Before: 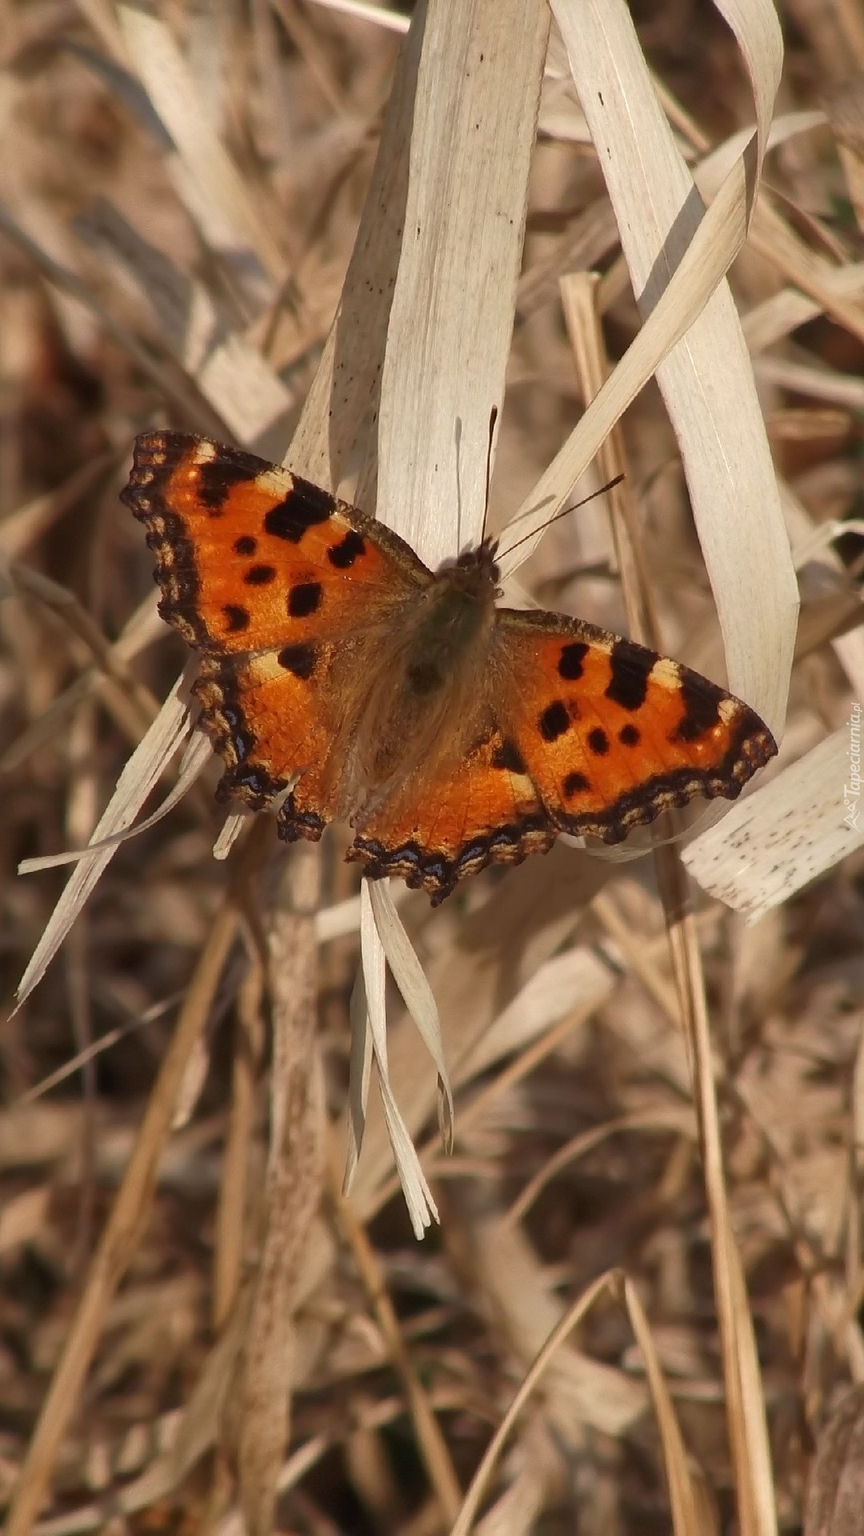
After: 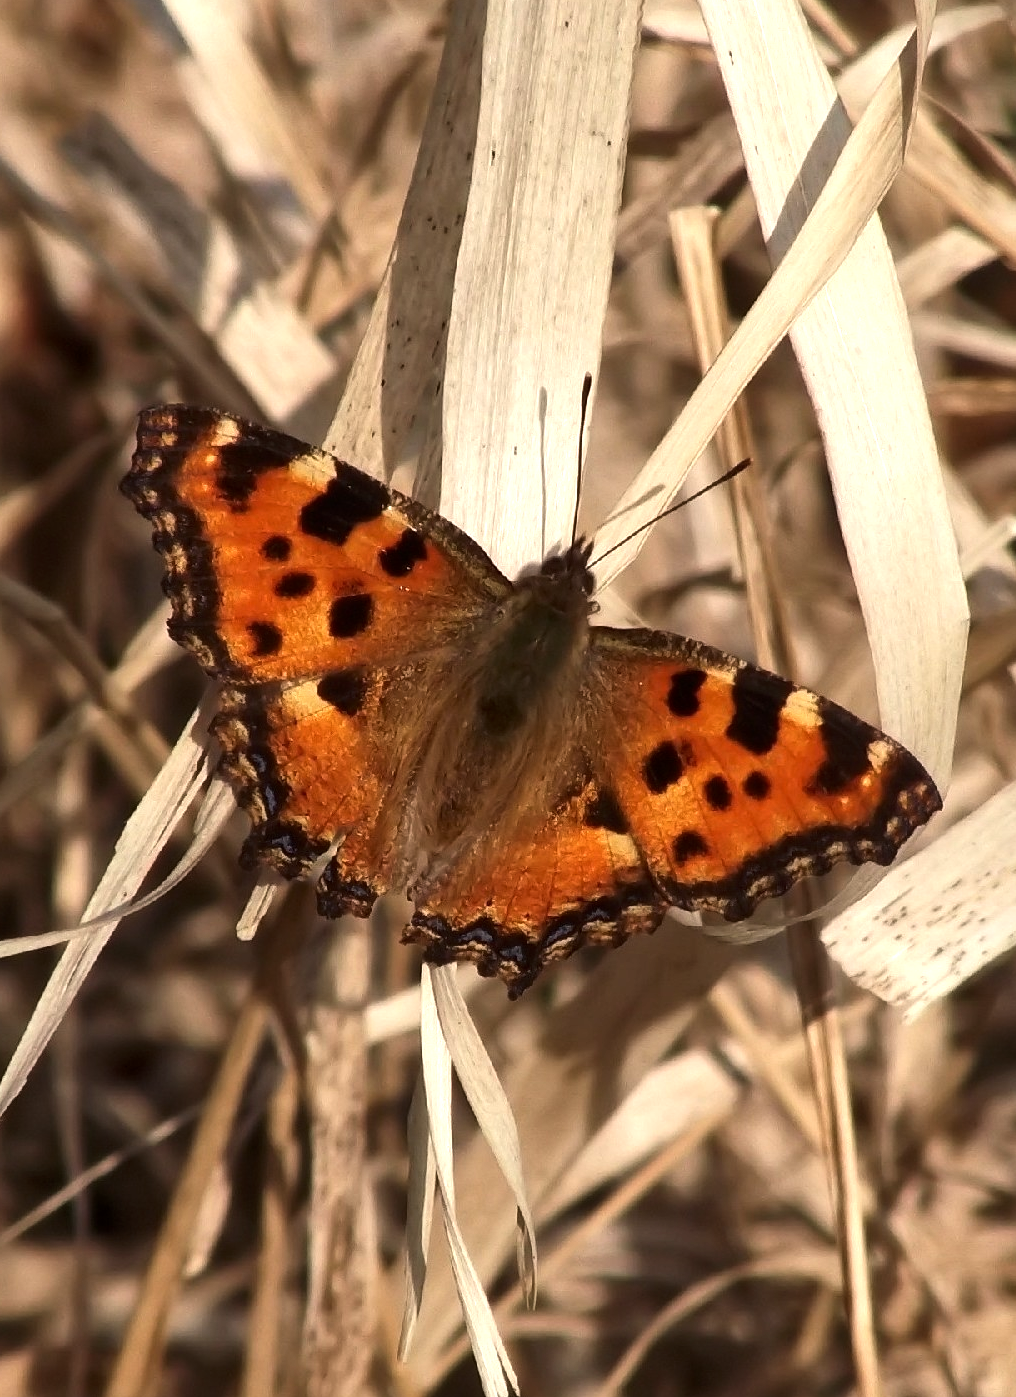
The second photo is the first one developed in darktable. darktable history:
crop: left 2.834%, top 6.992%, right 3.007%, bottom 20.206%
local contrast: mode bilateral grid, contrast 19, coarseness 50, detail 119%, midtone range 0.2
tone equalizer: -8 EV -0.748 EV, -7 EV -0.702 EV, -6 EV -0.61 EV, -5 EV -0.422 EV, -3 EV 0.365 EV, -2 EV 0.6 EV, -1 EV 0.685 EV, +0 EV 0.722 EV, edges refinement/feathering 500, mask exposure compensation -1.57 EV, preserve details no
